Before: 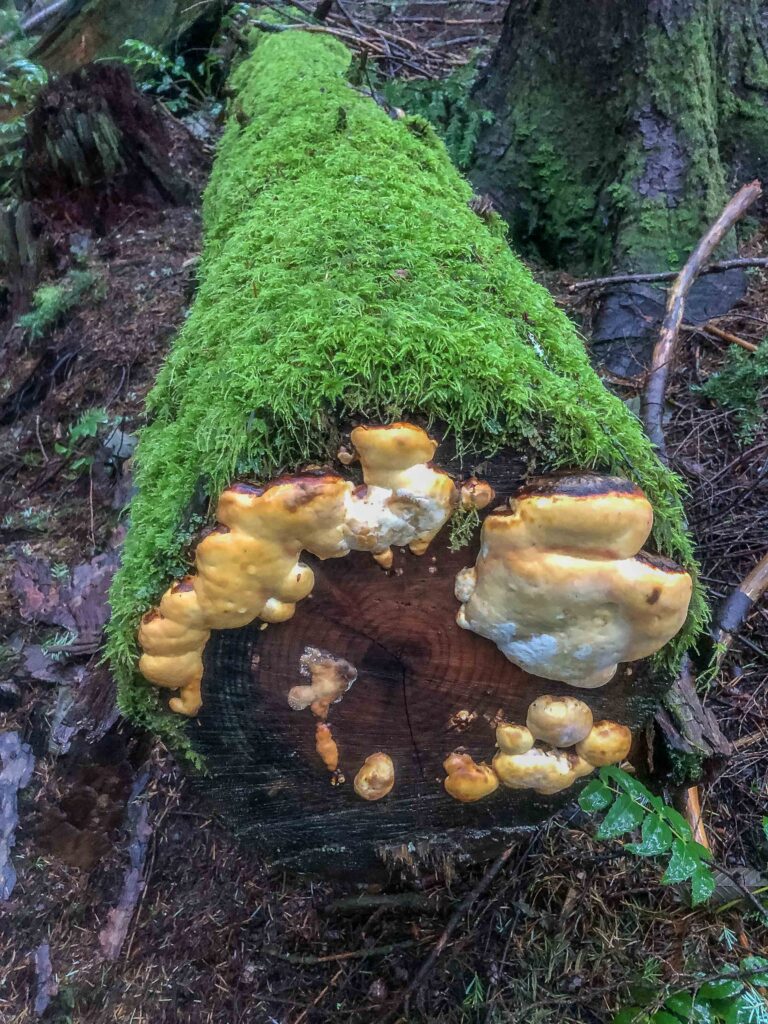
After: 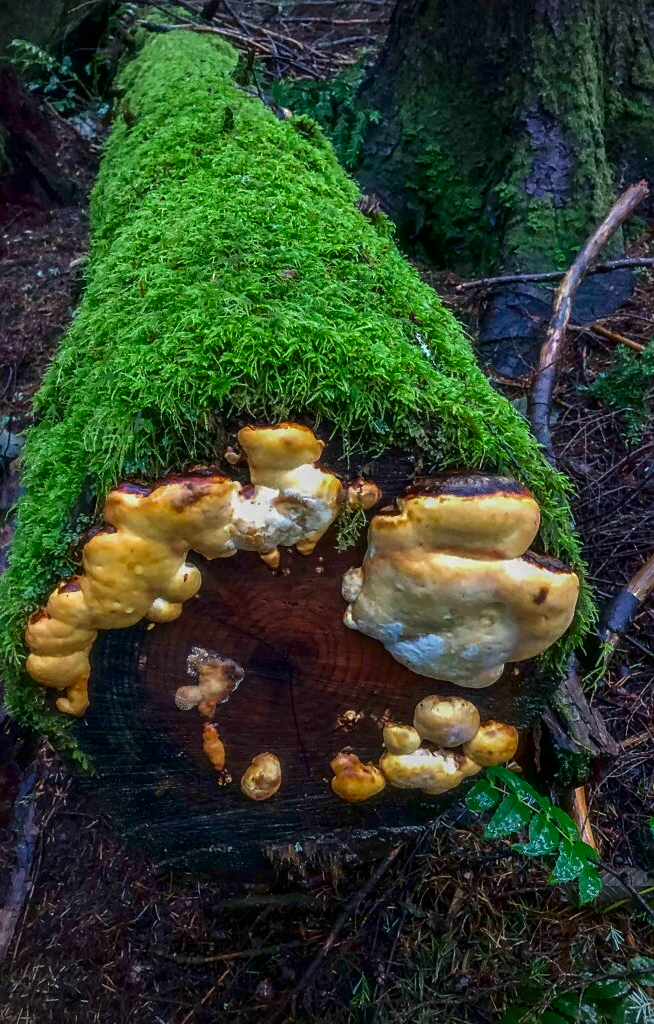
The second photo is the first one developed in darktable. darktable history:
vignetting: dithering 16-bit output
sharpen: amount 0.205
crop and rotate: left 14.754%
base curve: curves: ch0 [(0, 0) (0.283, 0.295) (1, 1)], preserve colors none
contrast brightness saturation: brightness -0.246, saturation 0.204
